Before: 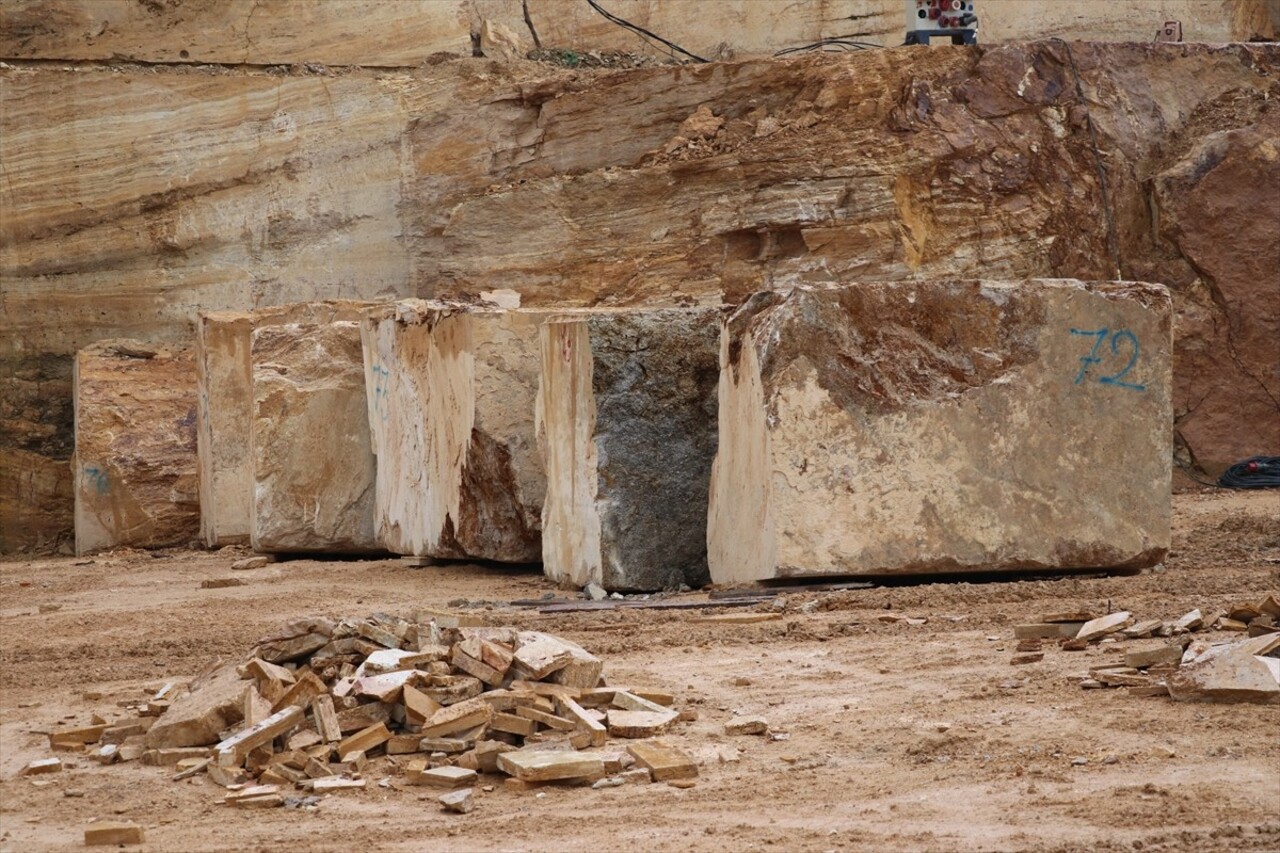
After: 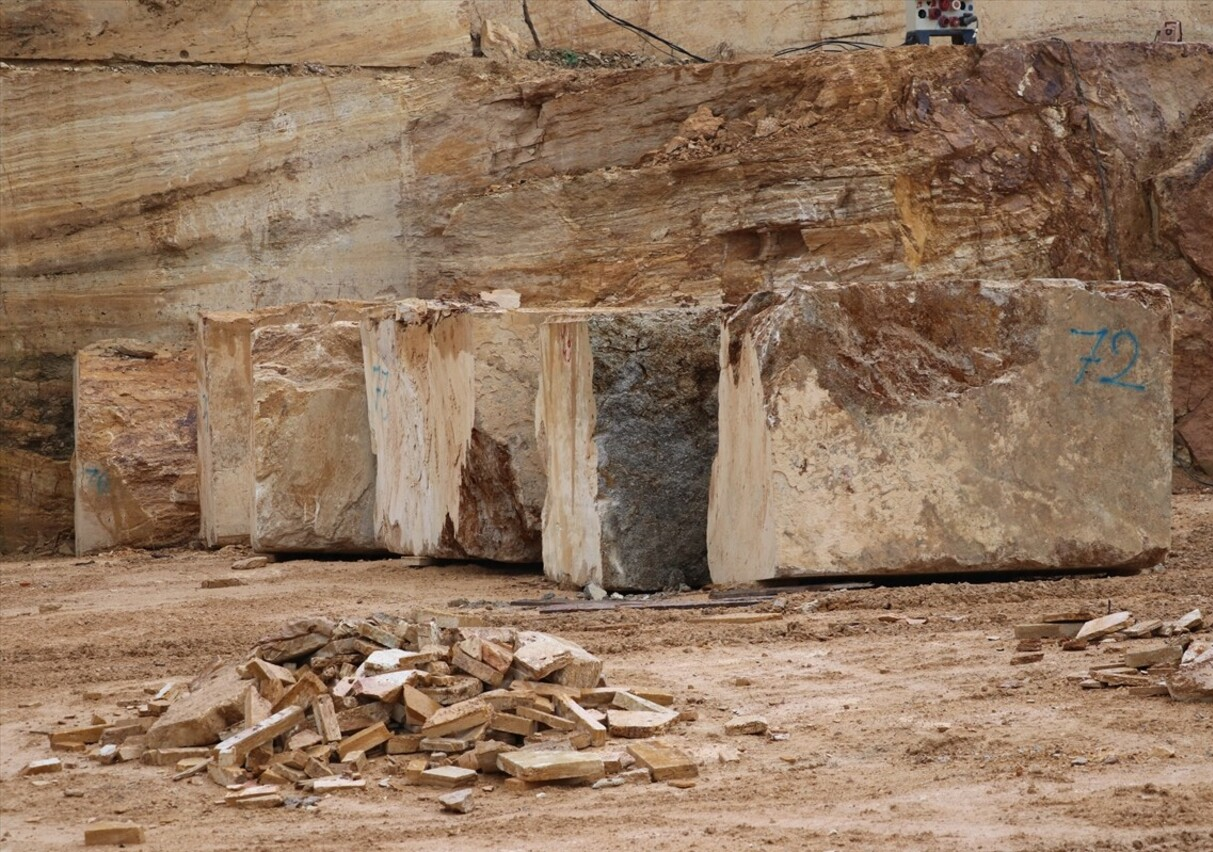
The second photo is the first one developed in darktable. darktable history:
exposure: compensate highlight preservation false
crop and rotate: right 5.167%
